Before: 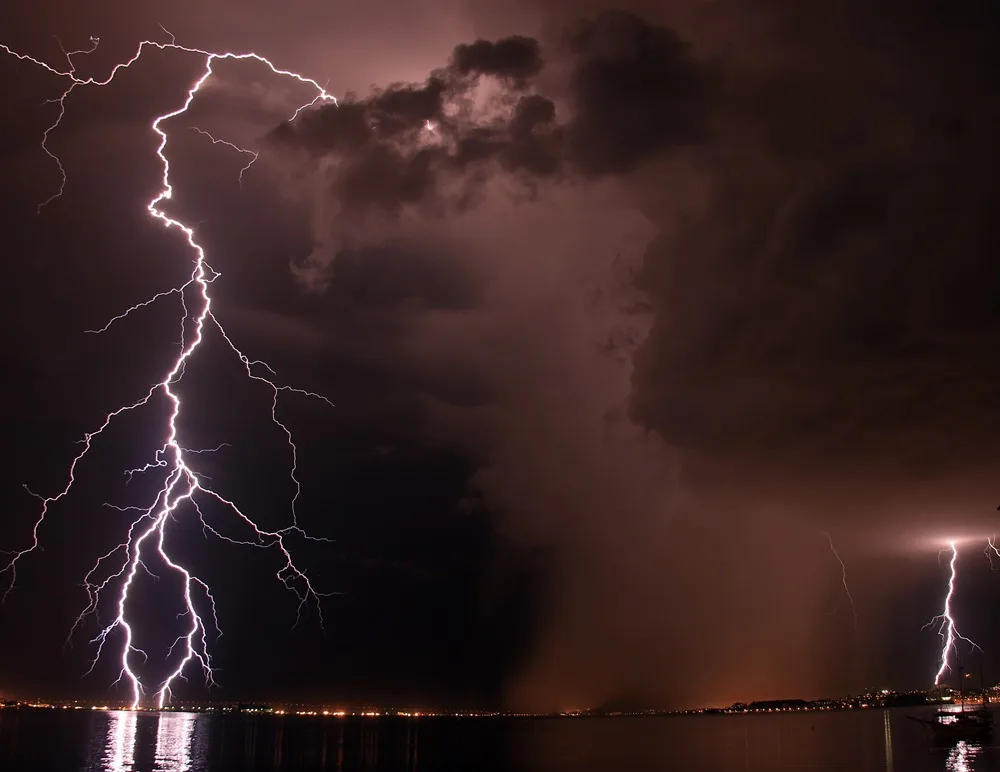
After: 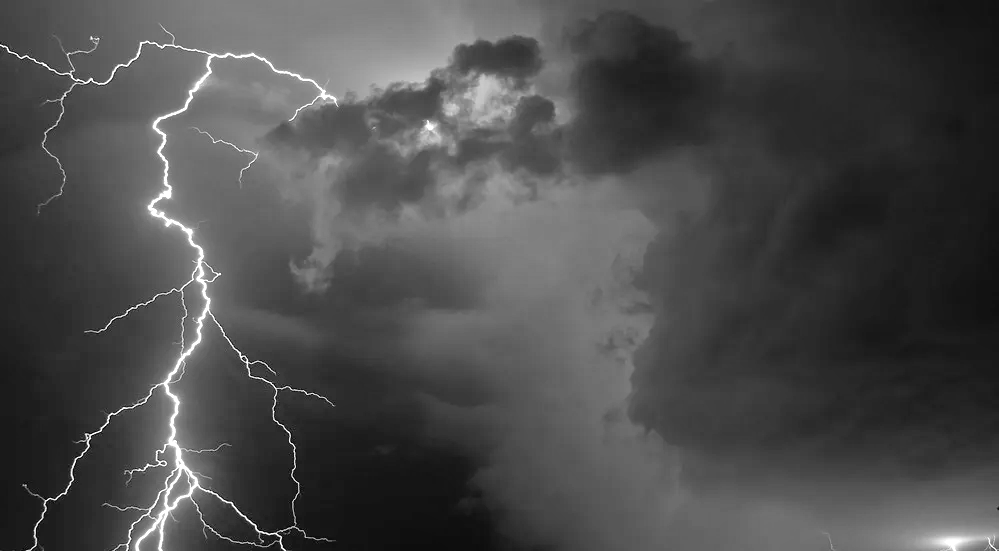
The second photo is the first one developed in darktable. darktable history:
exposure: black level correction 0, exposure 0.7 EV, compensate exposure bias true, compensate highlight preservation false
tone equalizer: -7 EV 0.15 EV, -6 EV 0.6 EV, -5 EV 1.15 EV, -4 EV 1.33 EV, -3 EV 1.15 EV, -2 EV 0.6 EV, -1 EV 0.15 EV, mask exposure compensation -0.5 EV
crop: bottom 28.576%
color calibration: output gray [0.21, 0.42, 0.37, 0], gray › normalize channels true, illuminant same as pipeline (D50), adaptation XYZ, x 0.346, y 0.359, gamut compression 0
